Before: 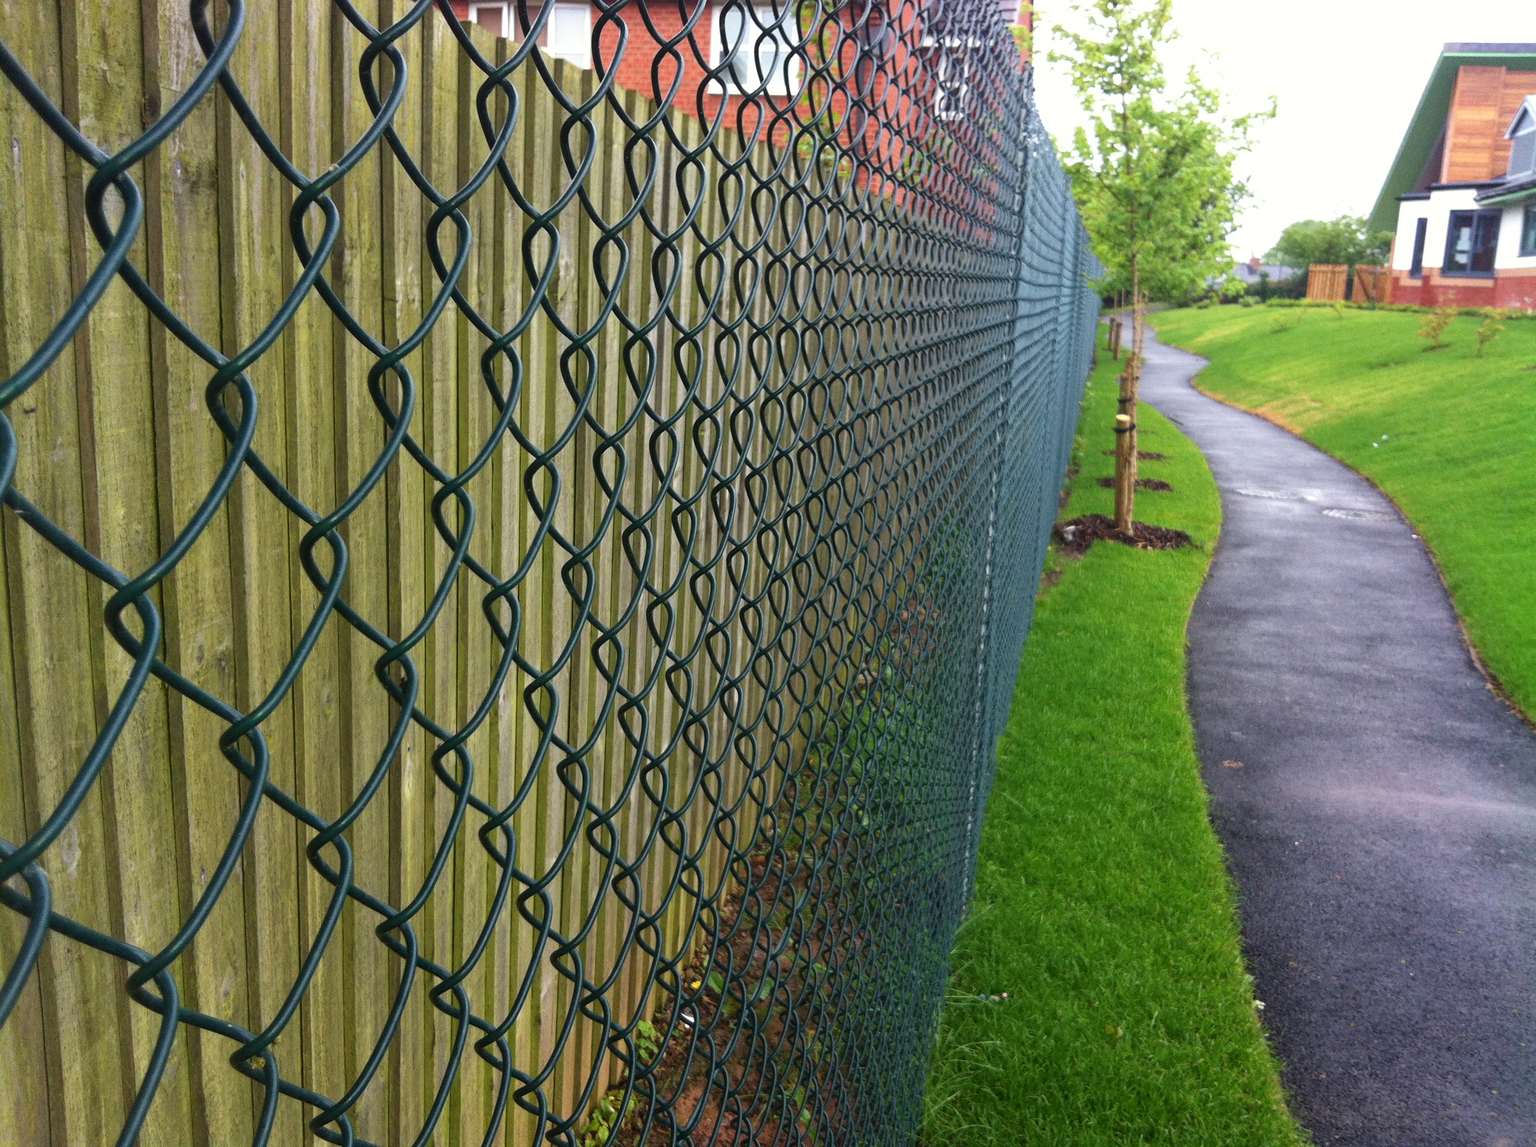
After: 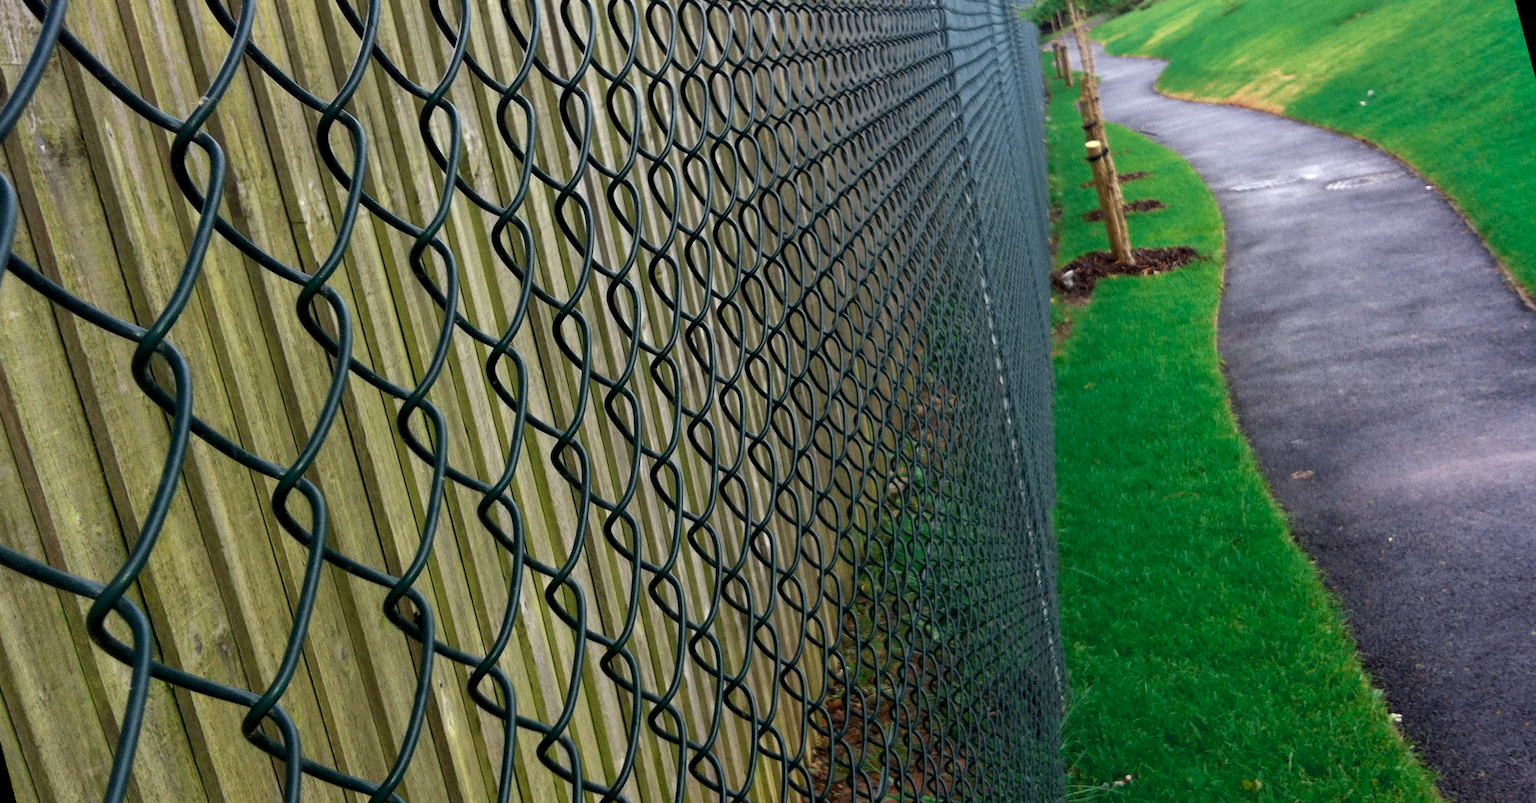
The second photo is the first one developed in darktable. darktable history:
color balance: lift [1, 1, 0.999, 1.001], gamma [1, 1.003, 1.005, 0.995], gain [1, 0.992, 0.988, 1.012], contrast 5%, output saturation 110%
exposure: black level correction 0.01, exposure 0.011 EV, compensate highlight preservation false
rotate and perspective: rotation -14.8°, crop left 0.1, crop right 0.903, crop top 0.25, crop bottom 0.748
color zones: curves: ch0 [(0, 0.5) (0.125, 0.4) (0.25, 0.5) (0.375, 0.4) (0.5, 0.4) (0.625, 0.35) (0.75, 0.35) (0.875, 0.5)]; ch1 [(0, 0.35) (0.125, 0.45) (0.25, 0.35) (0.375, 0.35) (0.5, 0.35) (0.625, 0.35) (0.75, 0.45) (0.875, 0.35)]; ch2 [(0, 0.6) (0.125, 0.5) (0.25, 0.5) (0.375, 0.6) (0.5, 0.6) (0.625, 0.5) (0.75, 0.5) (0.875, 0.5)]
